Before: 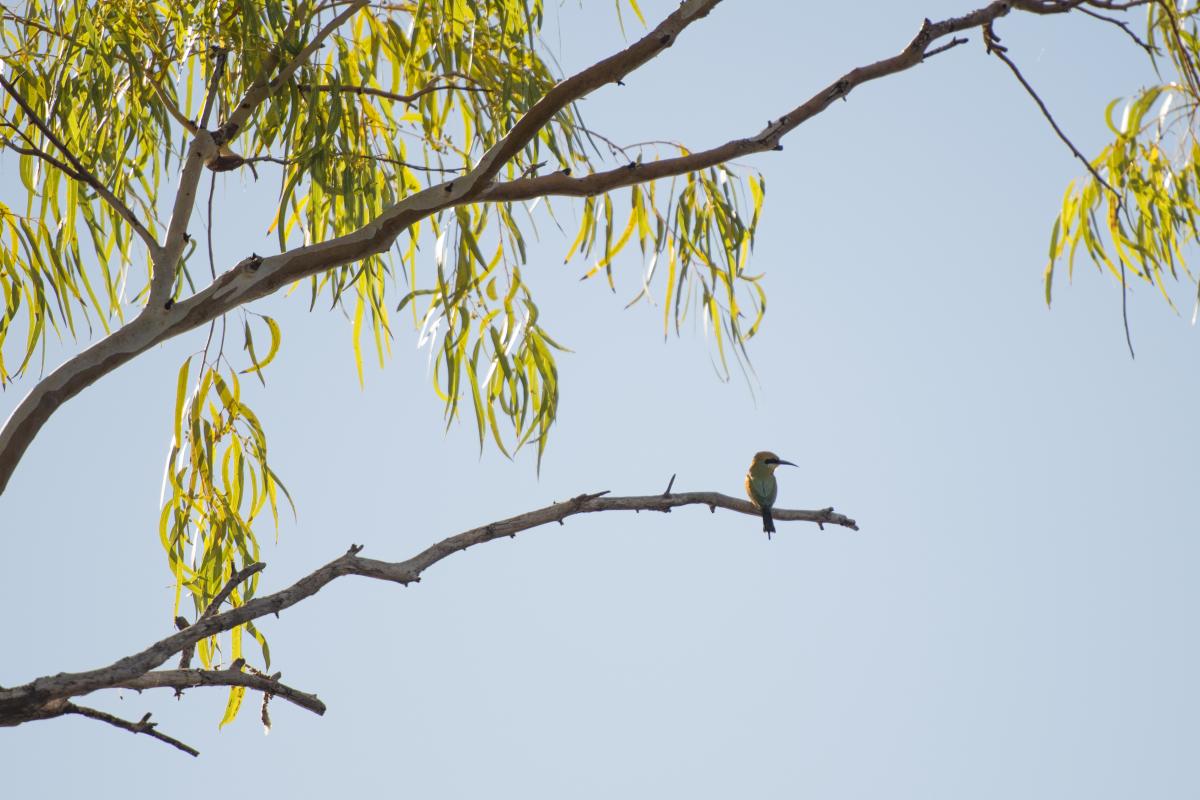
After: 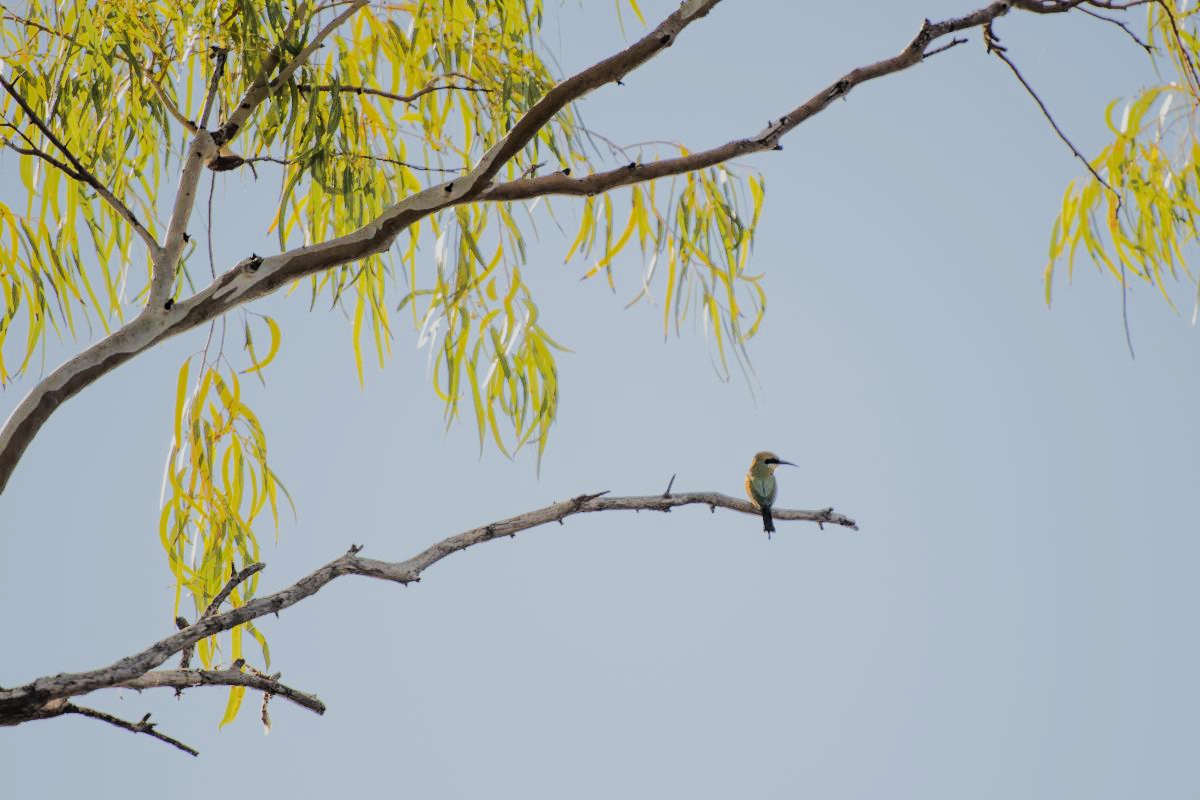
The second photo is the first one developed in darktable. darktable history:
tone equalizer: -8 EV -0.522 EV, -7 EV -0.297 EV, -6 EV -0.063 EV, -5 EV 0.376 EV, -4 EV 0.948 EV, -3 EV 0.793 EV, -2 EV -0.01 EV, -1 EV 0.136 EV, +0 EV -0.013 EV, edges refinement/feathering 500, mask exposure compensation -1.57 EV, preserve details no
filmic rgb: black relative exposure -7.65 EV, white relative exposure 4.56 EV, threshold 3.02 EV, hardness 3.61, contrast 0.998, color science v6 (2022), enable highlight reconstruction true
